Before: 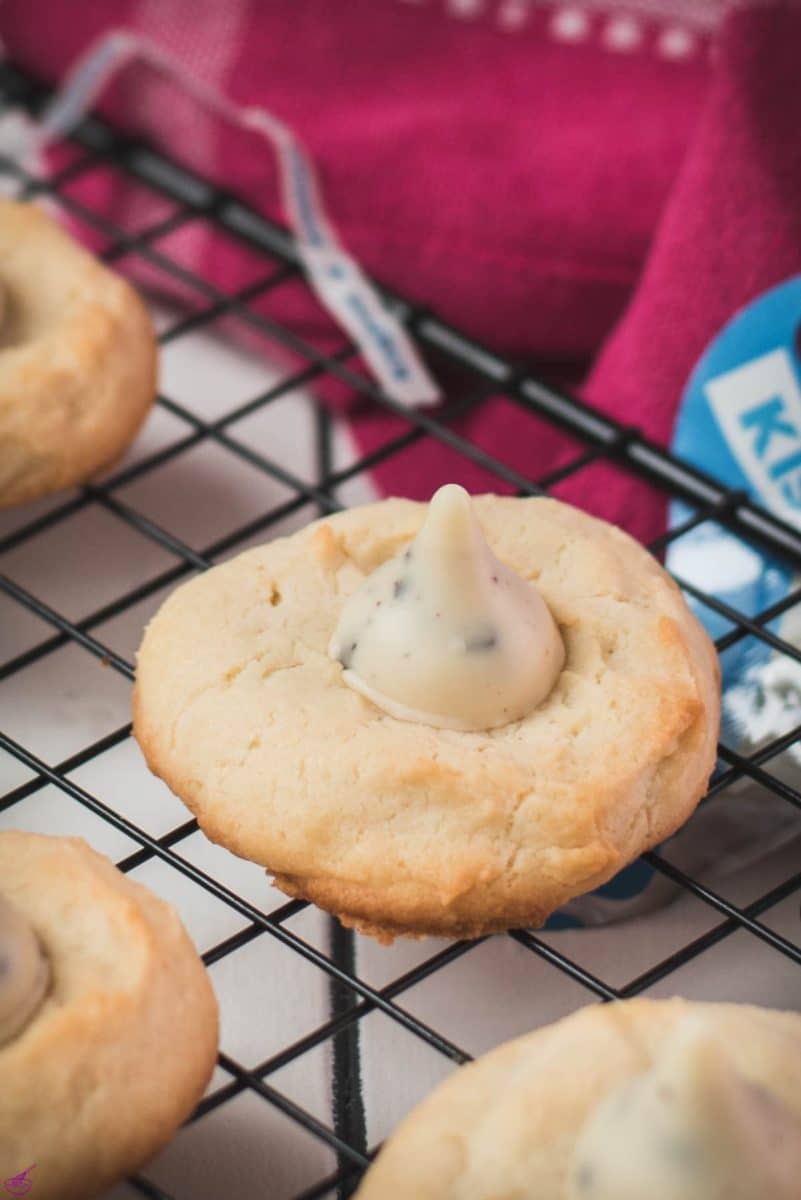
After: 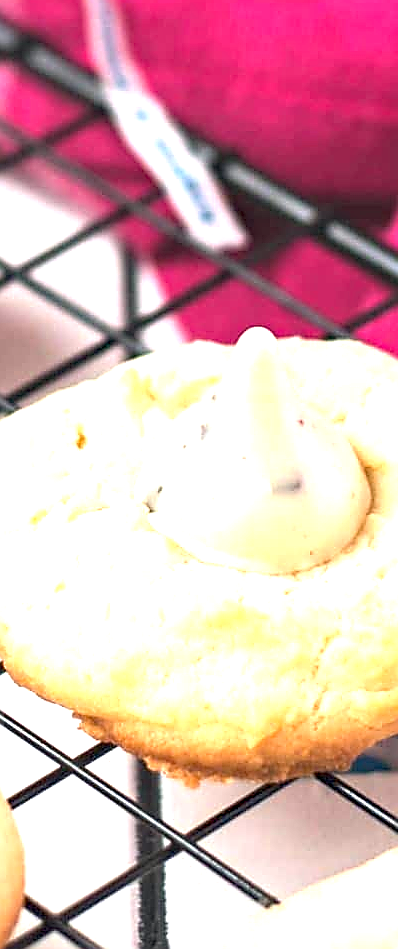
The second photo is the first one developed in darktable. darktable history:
sharpen: radius 1.349, amount 1.241, threshold 0.631
haze removal: compatibility mode true, adaptive false
exposure: black level correction 0, exposure 1.538 EV, compensate exposure bias true, compensate highlight preservation false
base curve: preserve colors none
crop and rotate: angle 0.023°, left 24.264%, top 13.135%, right 25.952%, bottom 7.681%
